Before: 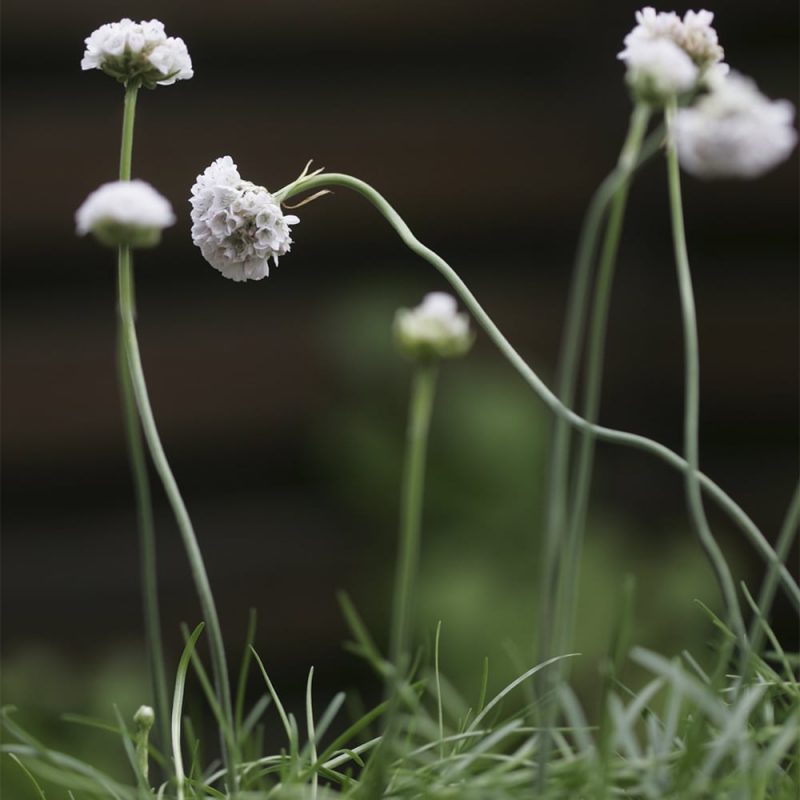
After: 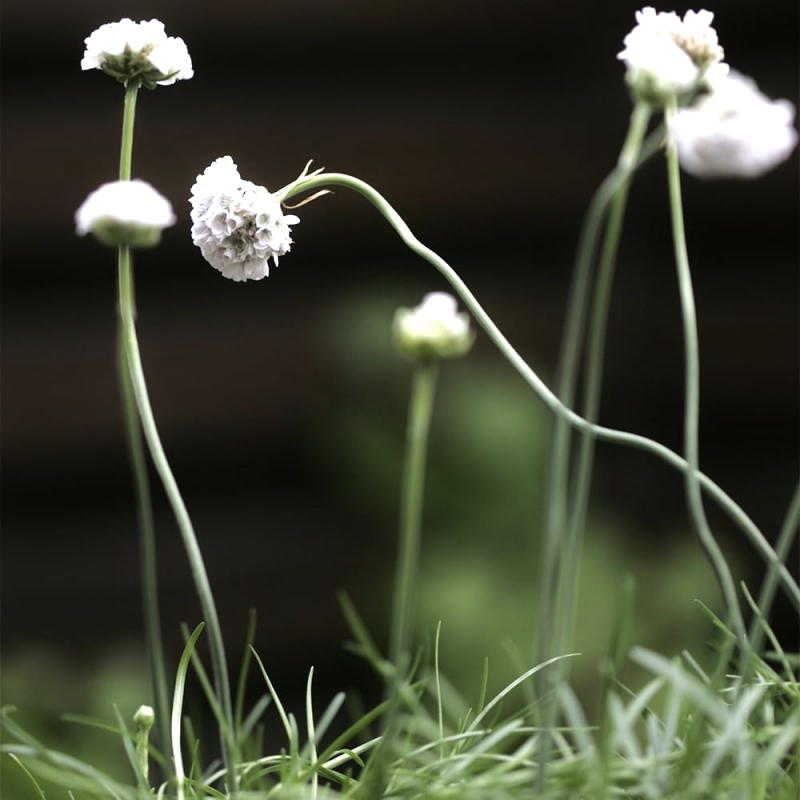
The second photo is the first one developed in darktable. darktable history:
tone equalizer: -8 EV -1.12 EV, -7 EV -0.998 EV, -6 EV -0.857 EV, -5 EV -0.575 EV, -3 EV 0.55 EV, -2 EV 0.865 EV, -1 EV 0.991 EV, +0 EV 1.07 EV
